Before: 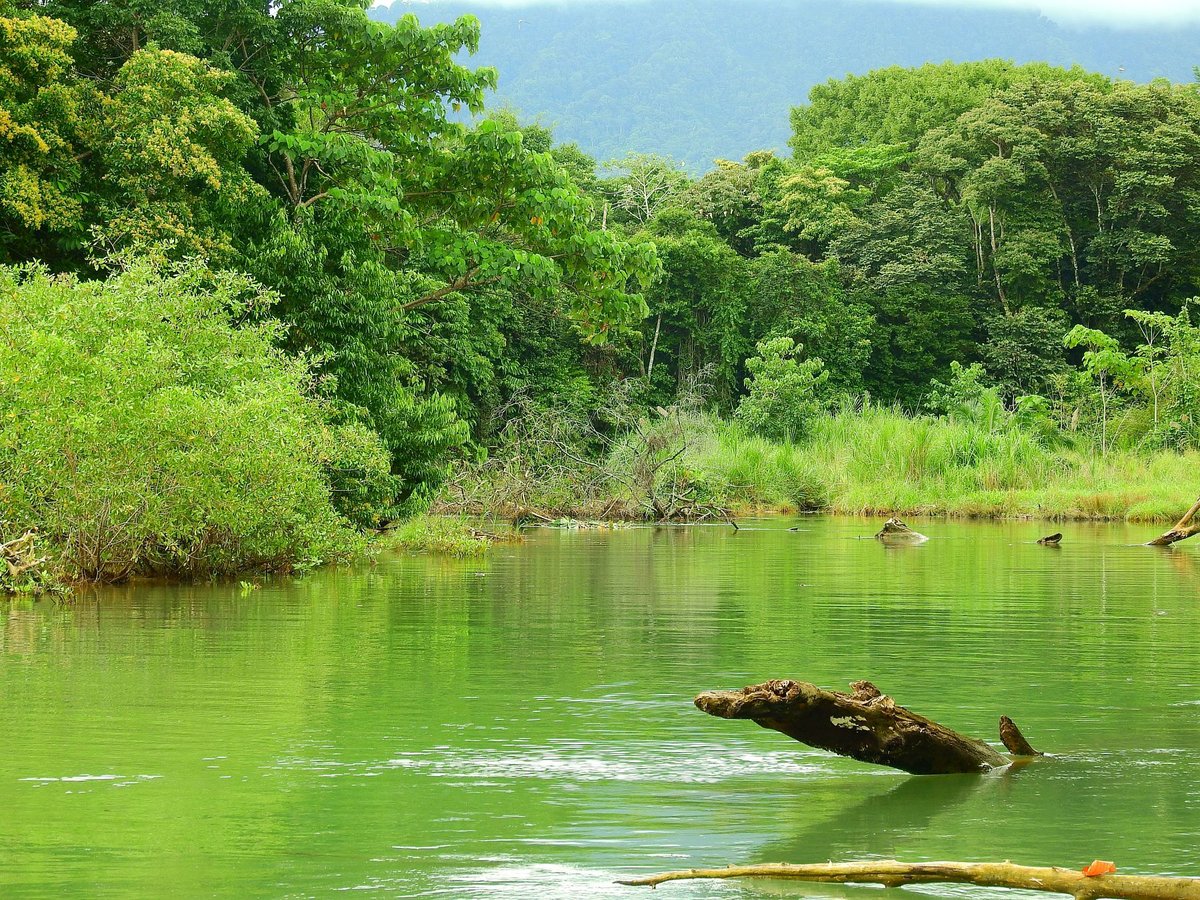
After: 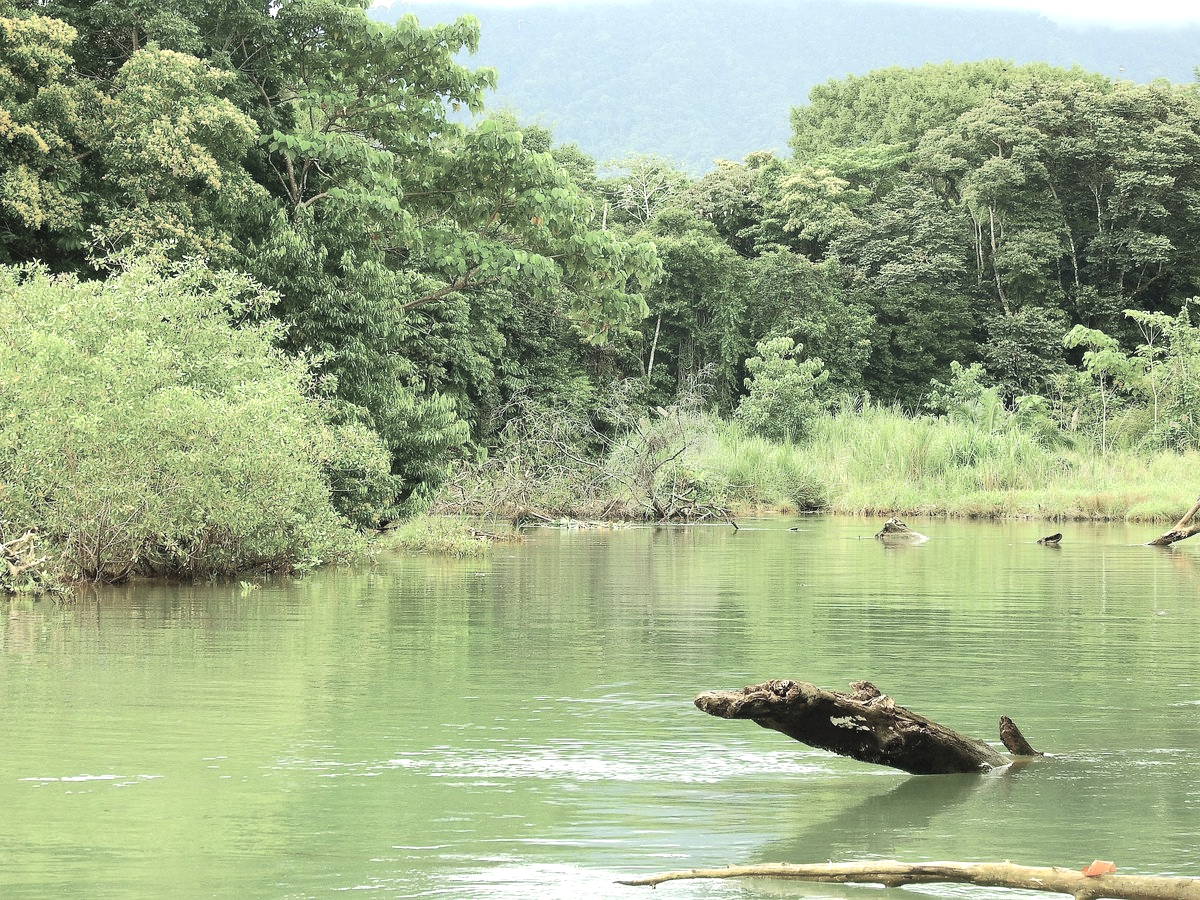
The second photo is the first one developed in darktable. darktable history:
tone equalizer: -8 EV -0.41 EV, -7 EV -0.419 EV, -6 EV -0.302 EV, -5 EV -0.196 EV, -3 EV 0.229 EV, -2 EV 0.344 EV, -1 EV 0.407 EV, +0 EV 0.415 EV, edges refinement/feathering 500, mask exposure compensation -1.57 EV, preserve details no
contrast brightness saturation: brightness 0.182, saturation -0.515
